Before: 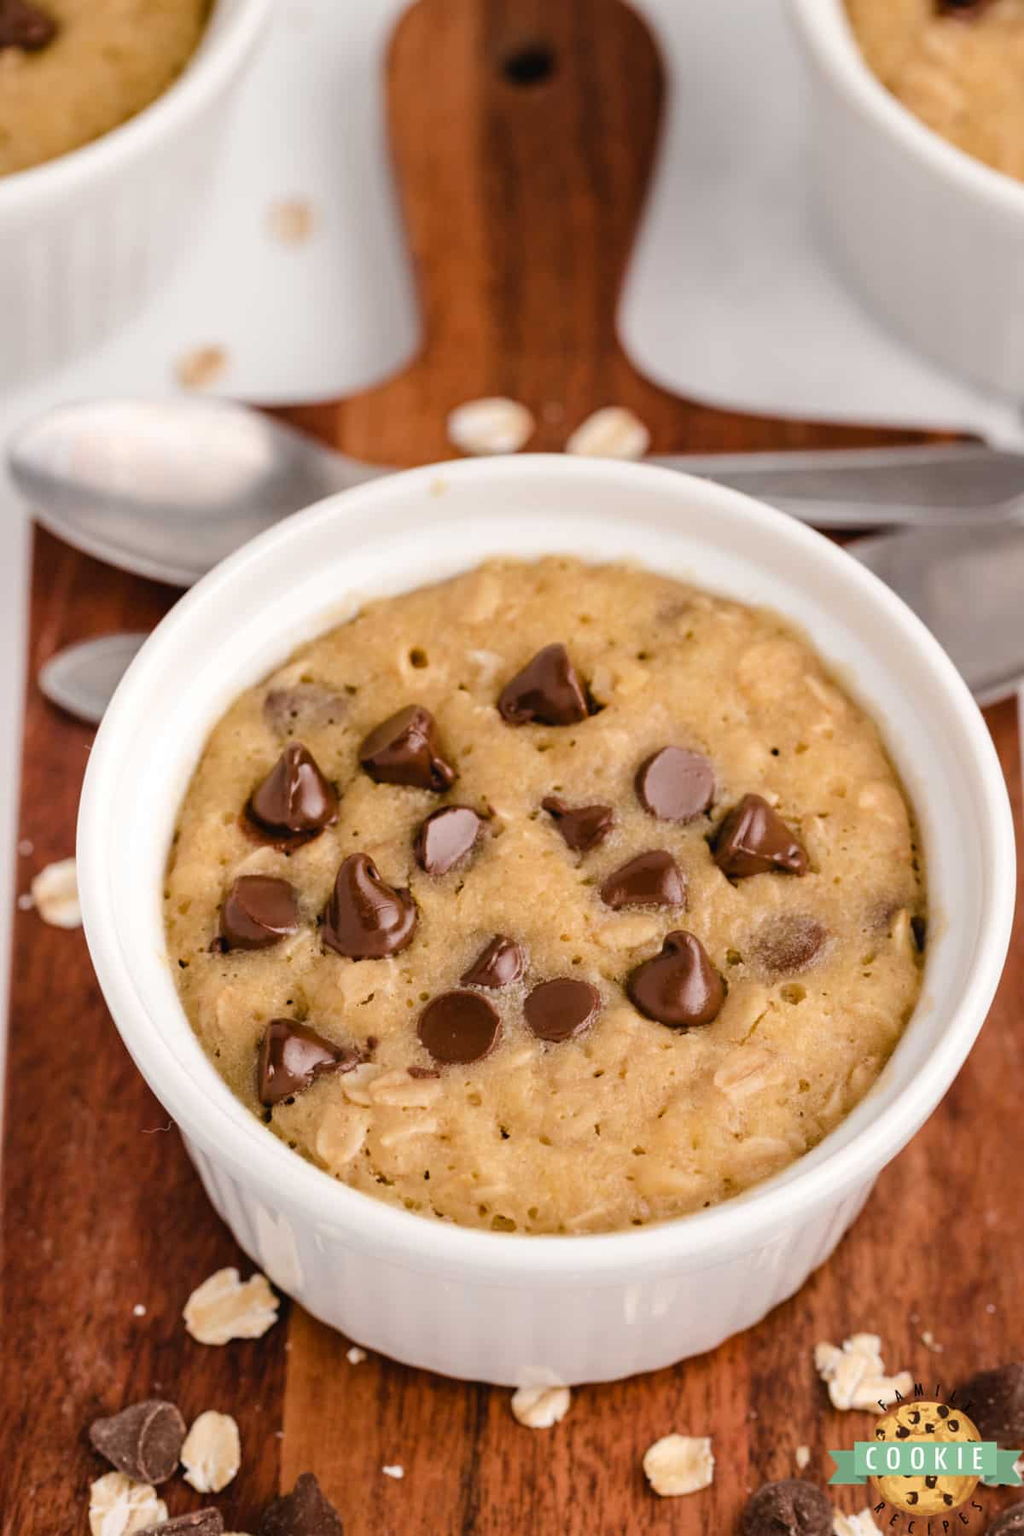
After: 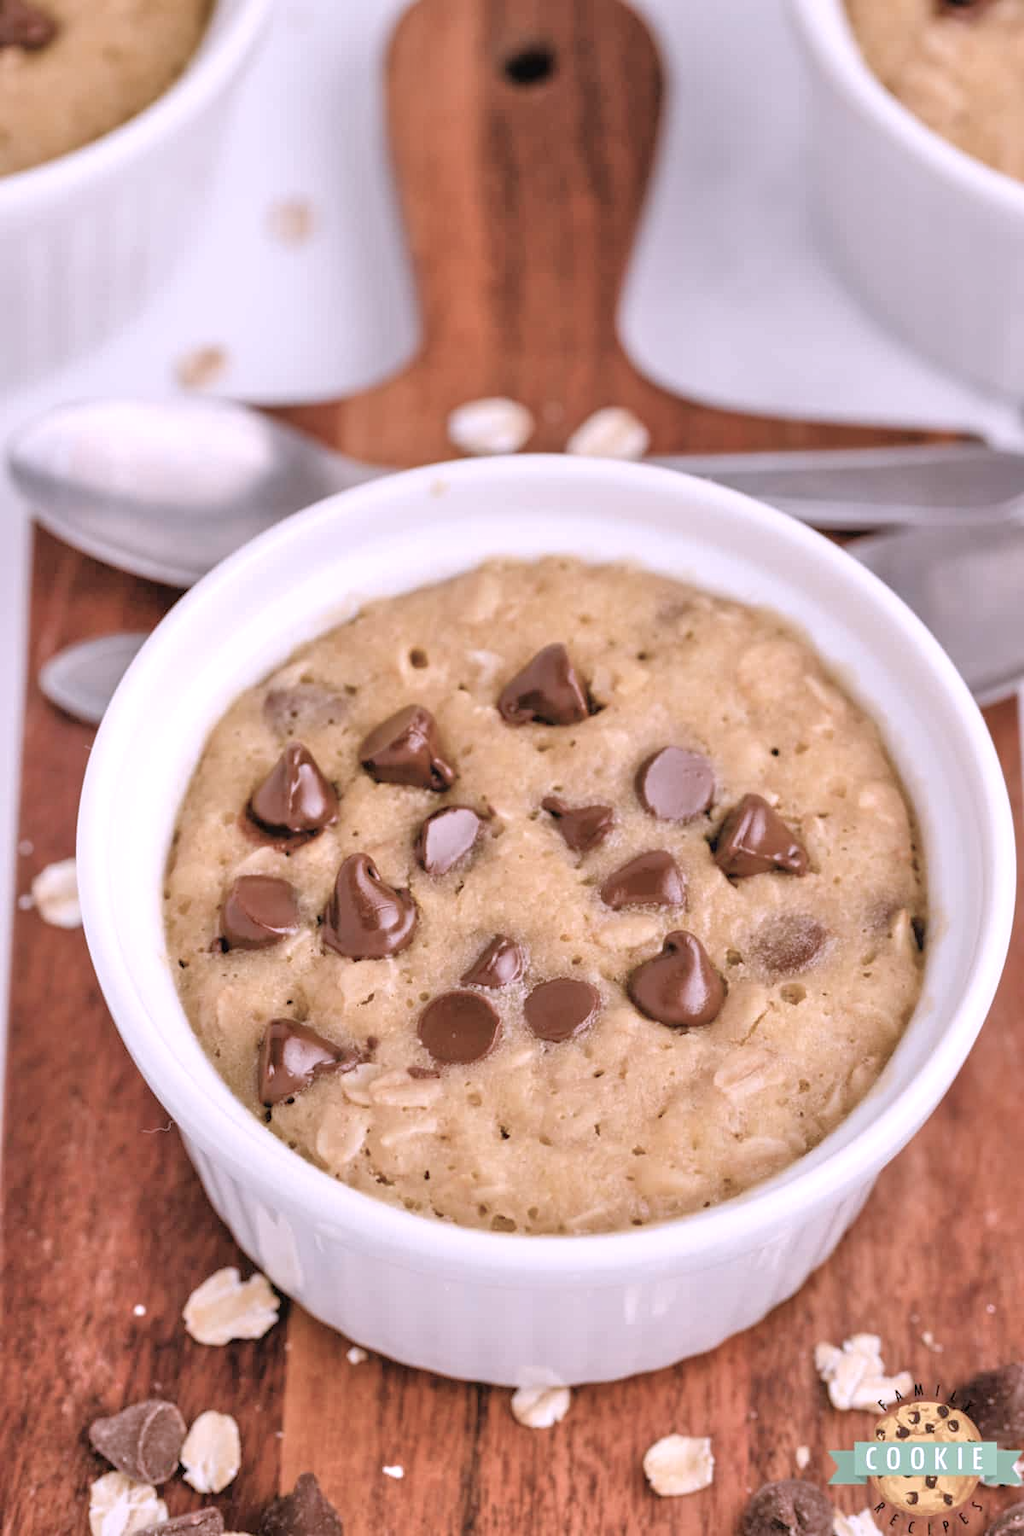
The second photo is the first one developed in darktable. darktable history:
tone equalizer: -7 EV 0.15 EV, -6 EV 0.6 EV, -5 EV 1.15 EV, -4 EV 1.33 EV, -3 EV 1.15 EV, -2 EV 0.6 EV, -1 EV 0.15 EV, mask exposure compensation -0.5 EV
white balance: red 1.042, blue 1.17
color balance: input saturation 100.43%, contrast fulcrum 14.22%, output saturation 70.41%
